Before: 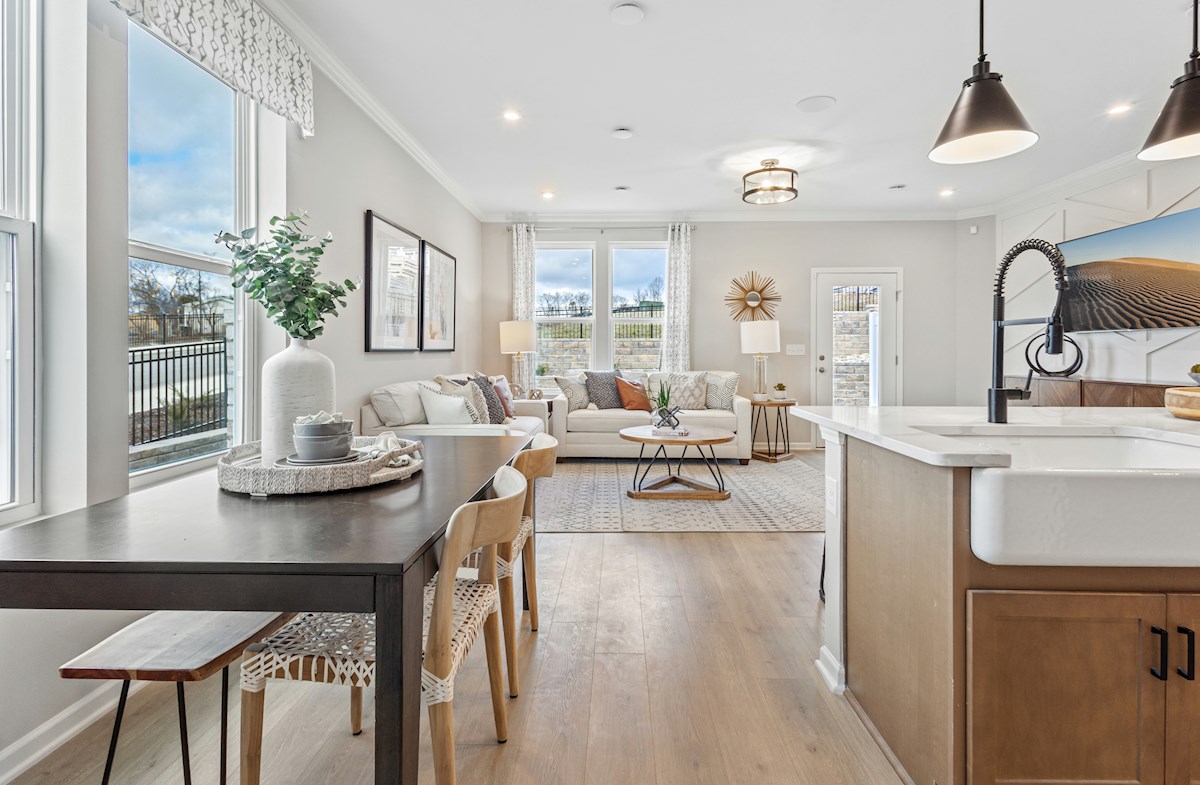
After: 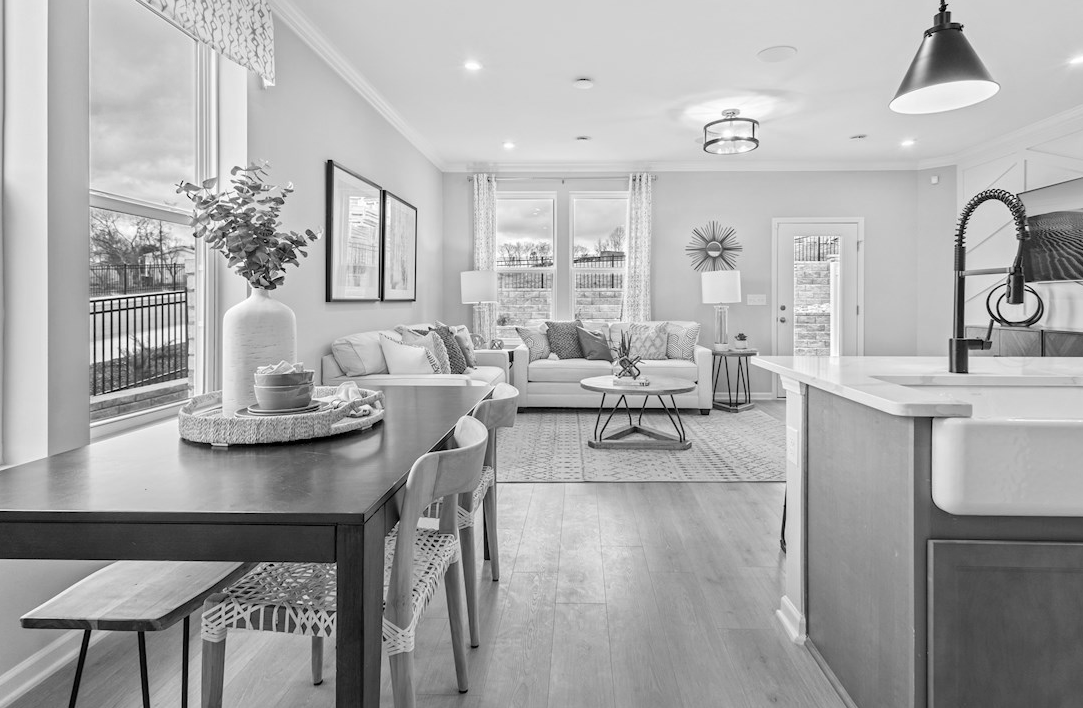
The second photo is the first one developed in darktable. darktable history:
monochrome: a 0, b 0, size 0.5, highlights 0.57
tone equalizer: on, module defaults
crop: left 3.305%, top 6.436%, right 6.389%, bottom 3.258%
